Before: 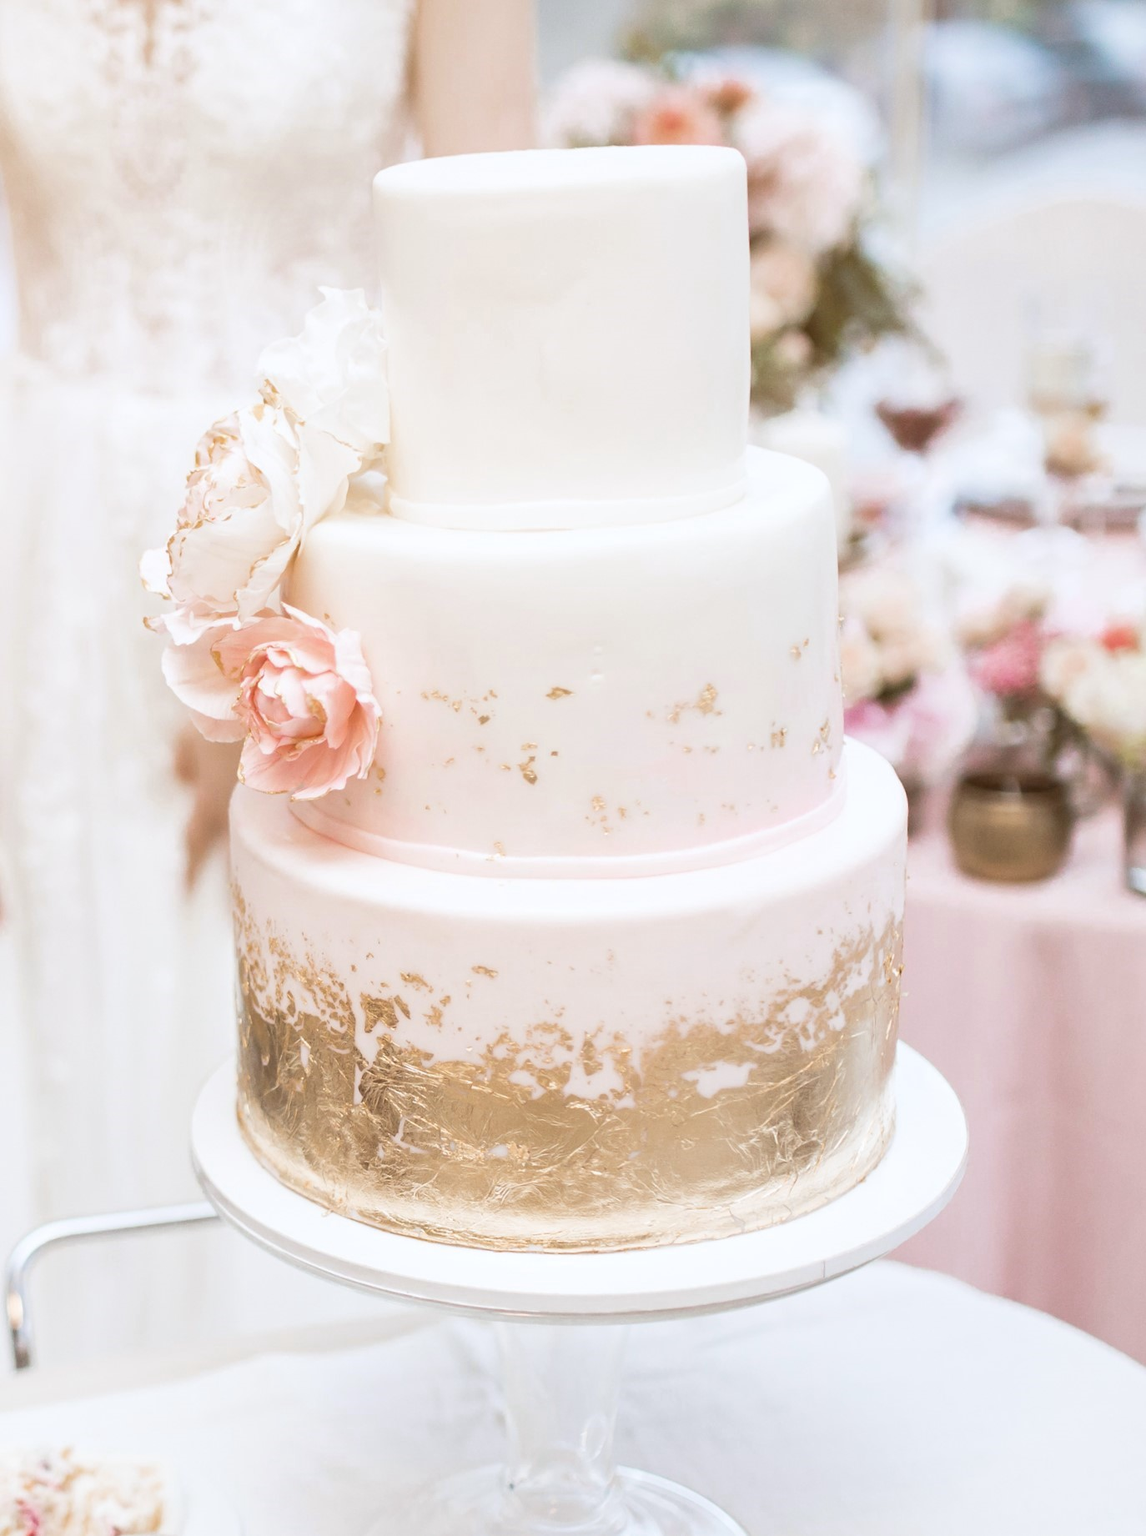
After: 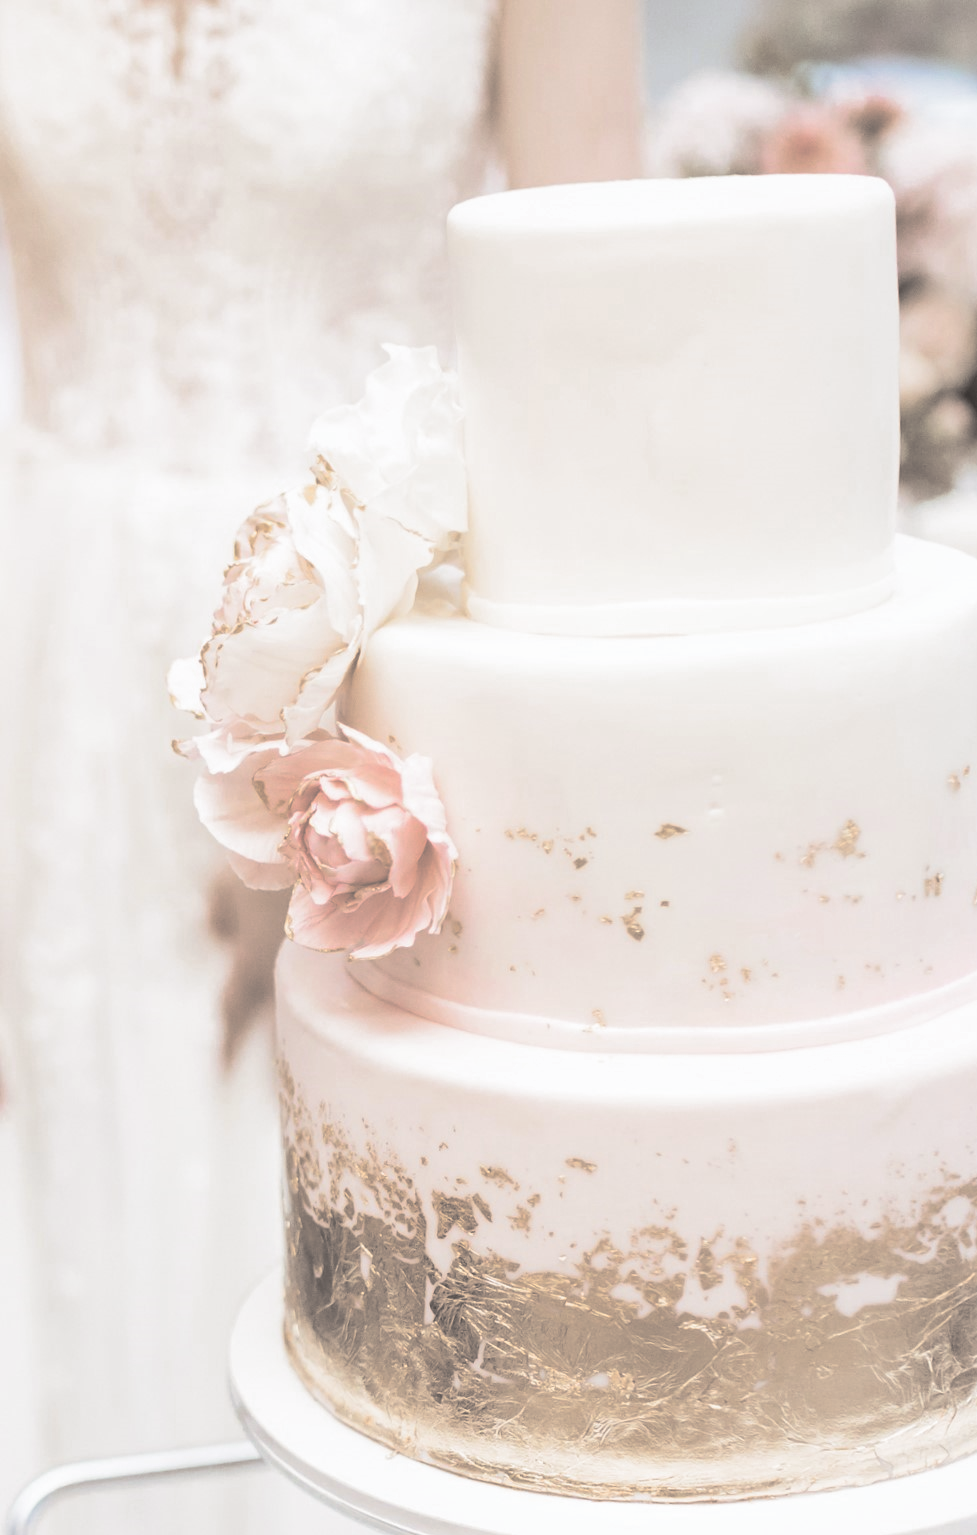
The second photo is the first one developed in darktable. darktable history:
crop: right 28.885%, bottom 16.626%
split-toning: shadows › hue 26°, shadows › saturation 0.09, highlights › hue 40°, highlights › saturation 0.18, balance -63, compress 0%
